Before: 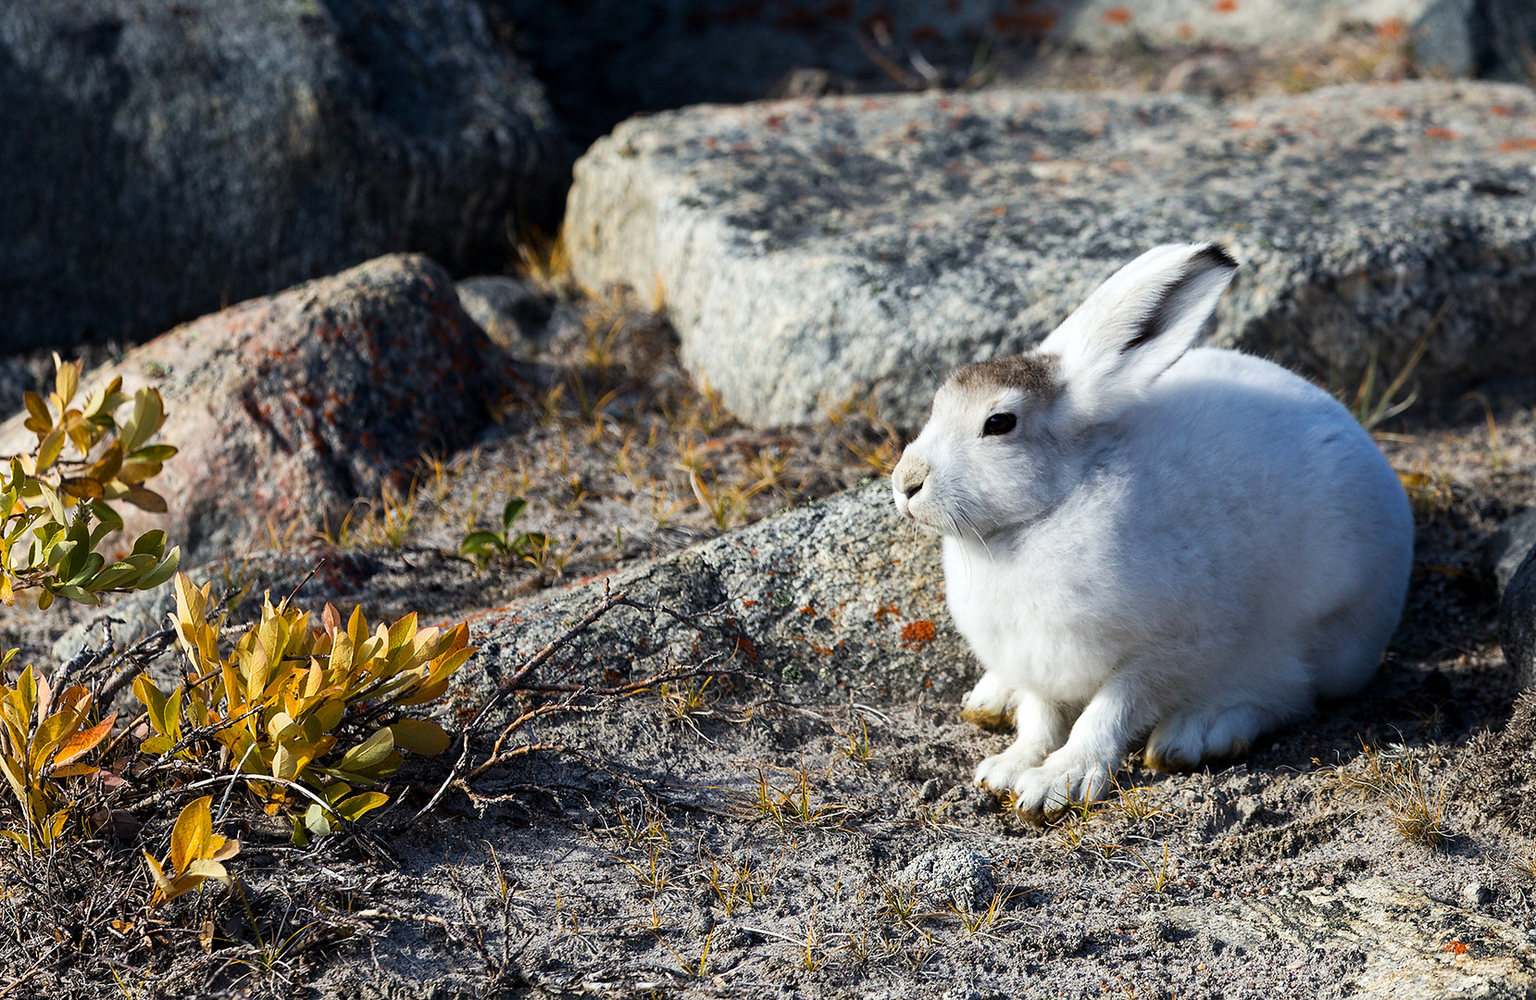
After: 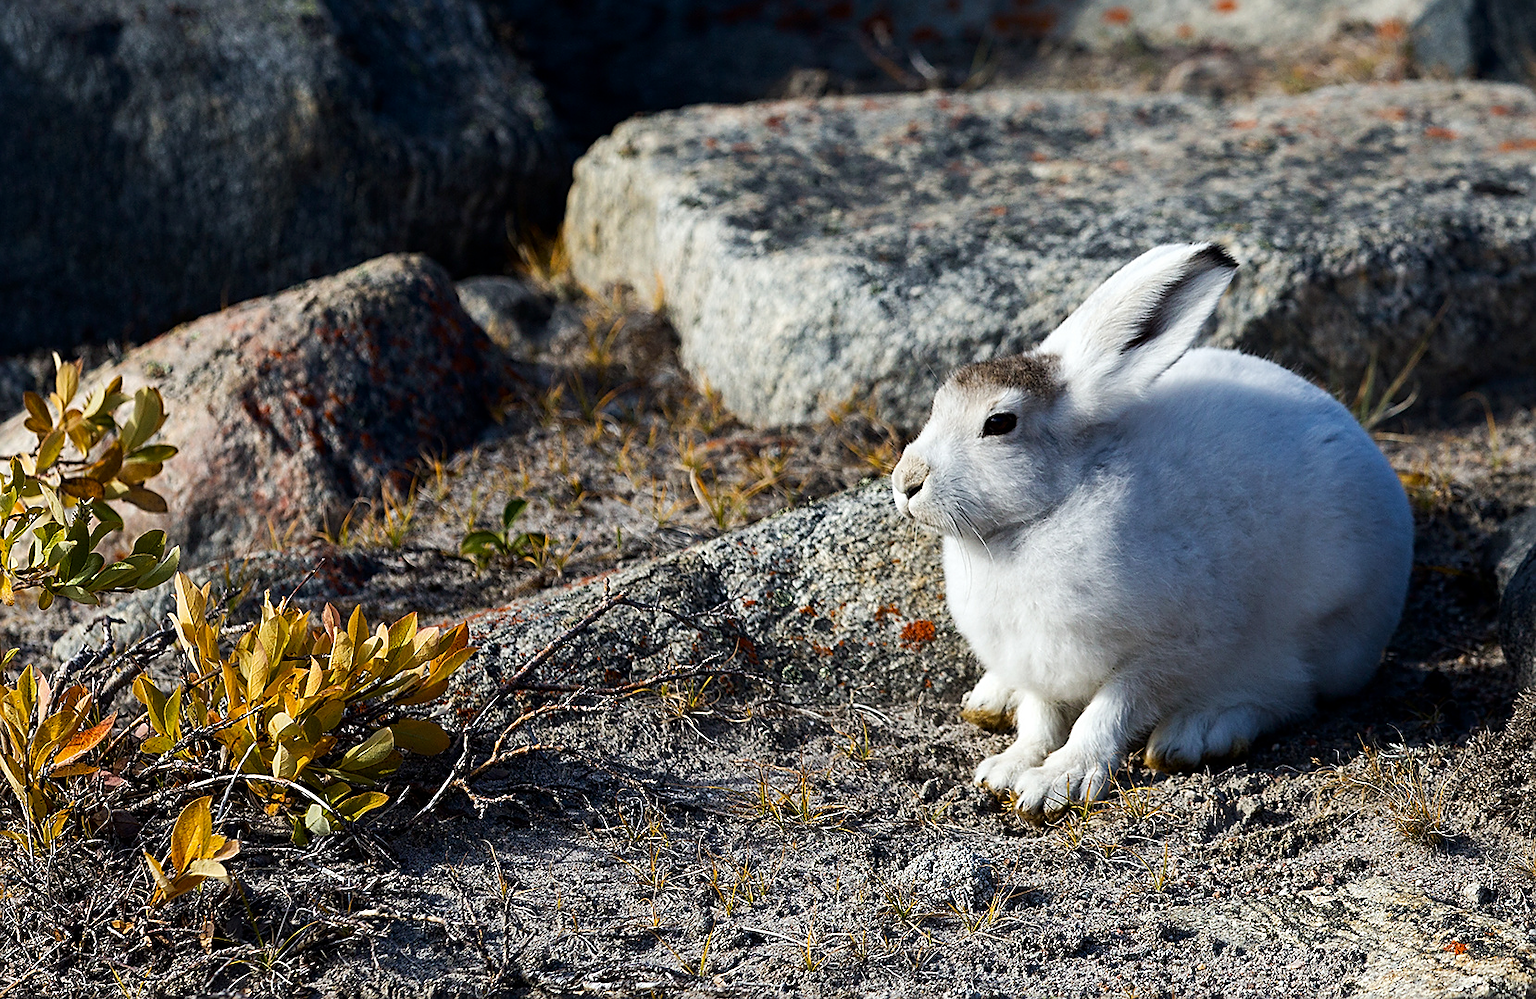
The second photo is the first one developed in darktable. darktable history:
sharpen: amount 0.498
contrast brightness saturation: brightness -0.088
